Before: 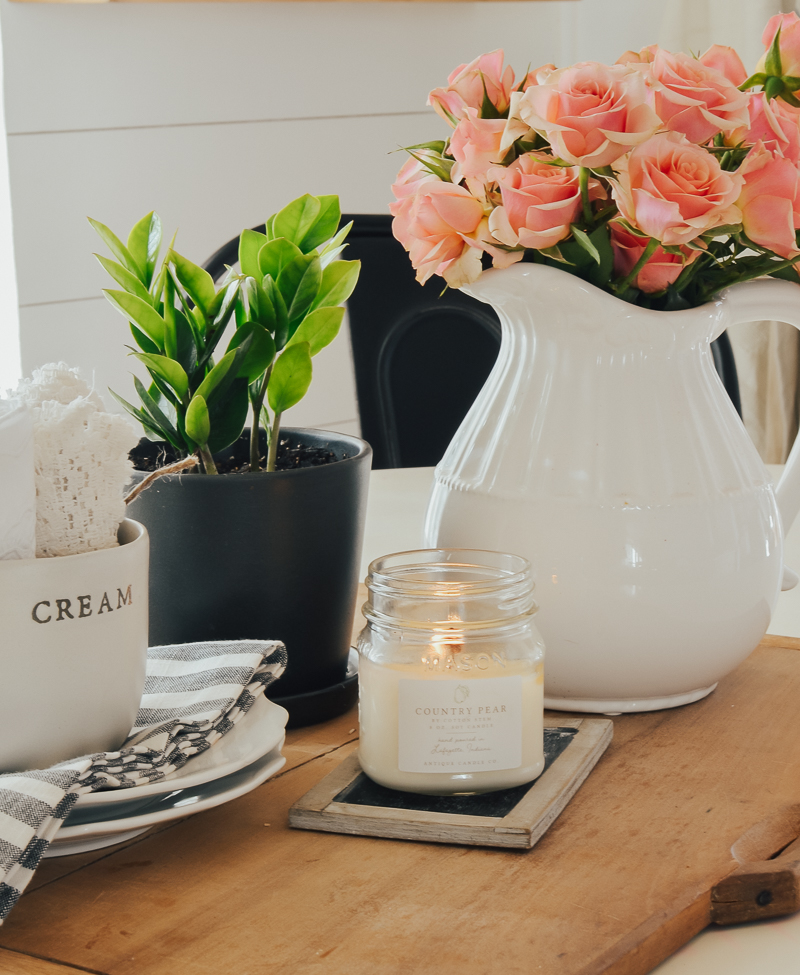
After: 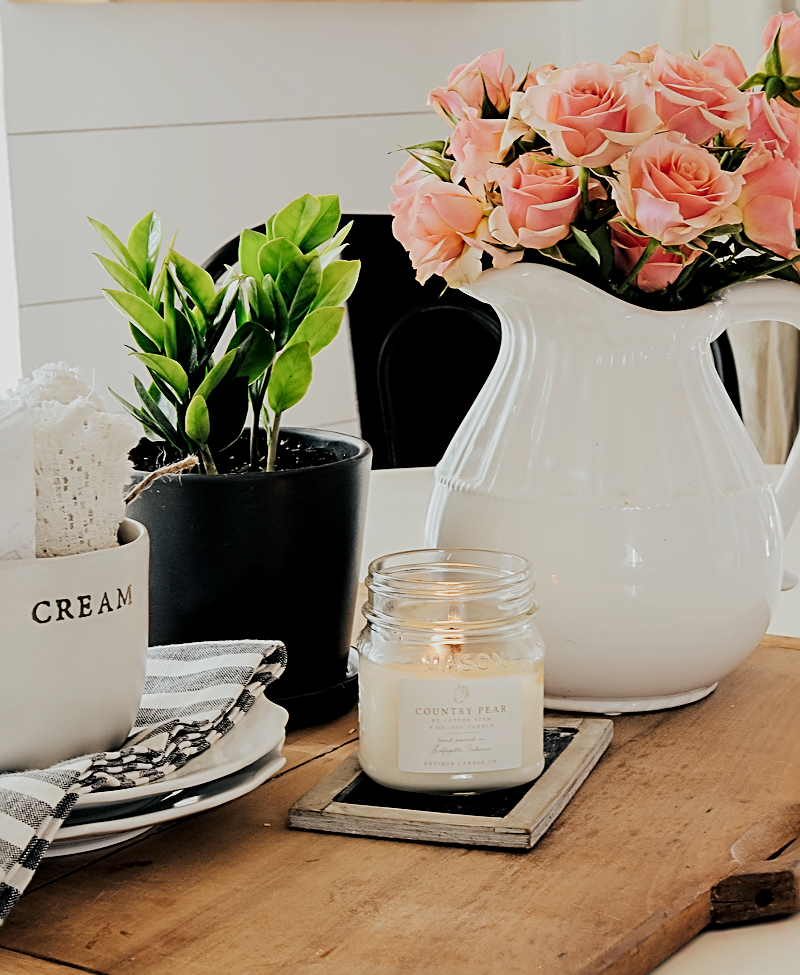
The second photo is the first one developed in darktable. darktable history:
local contrast: highlights 100%, shadows 100%, detail 120%, midtone range 0.2
filmic rgb: black relative exposure -5 EV, hardness 2.88, contrast 1.3, highlights saturation mix -30%
sharpen: radius 2.584, amount 0.688
